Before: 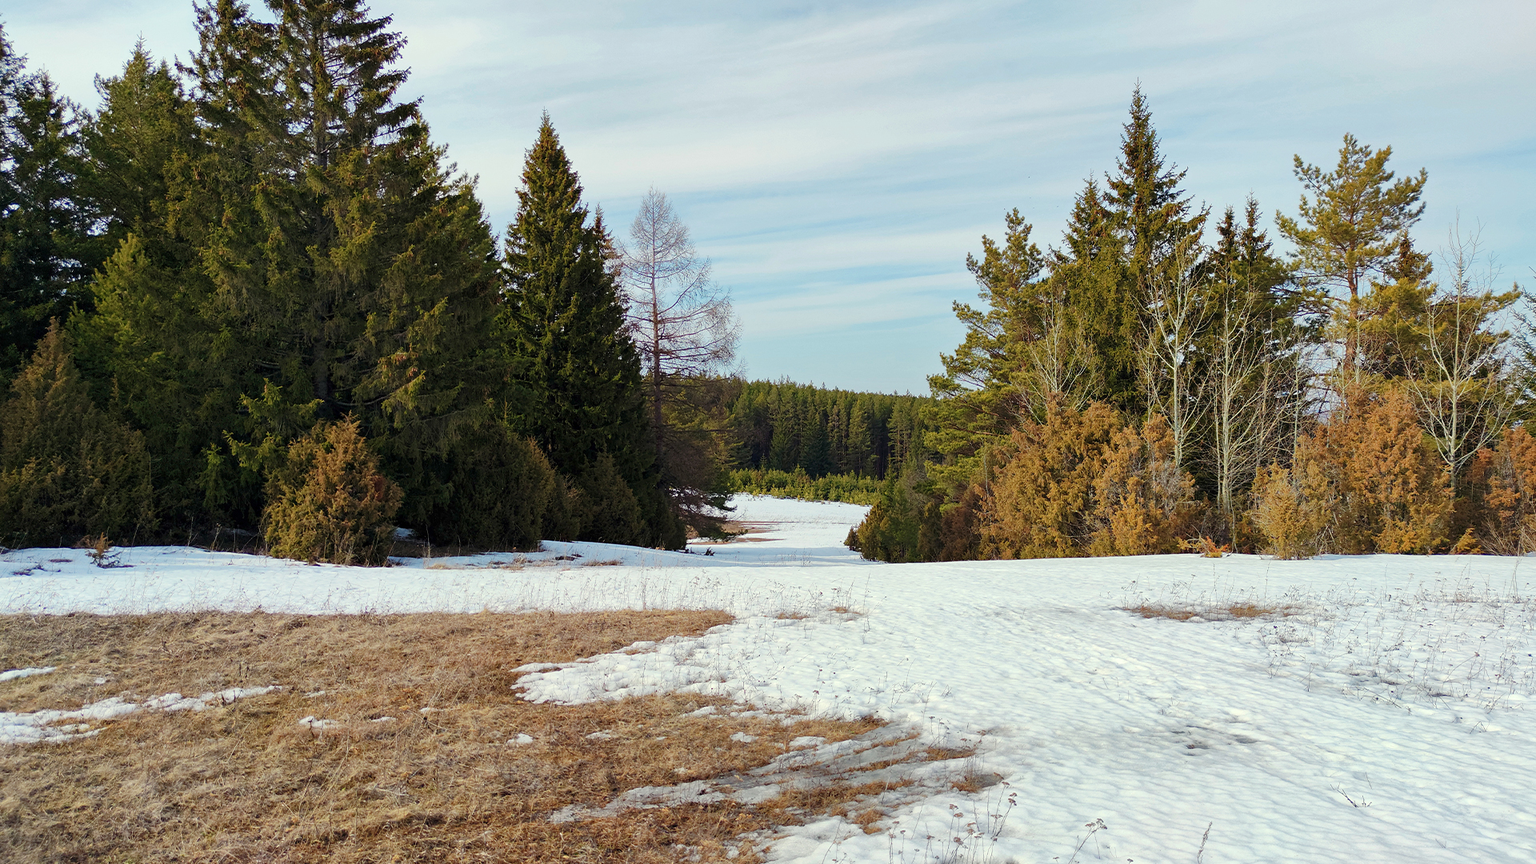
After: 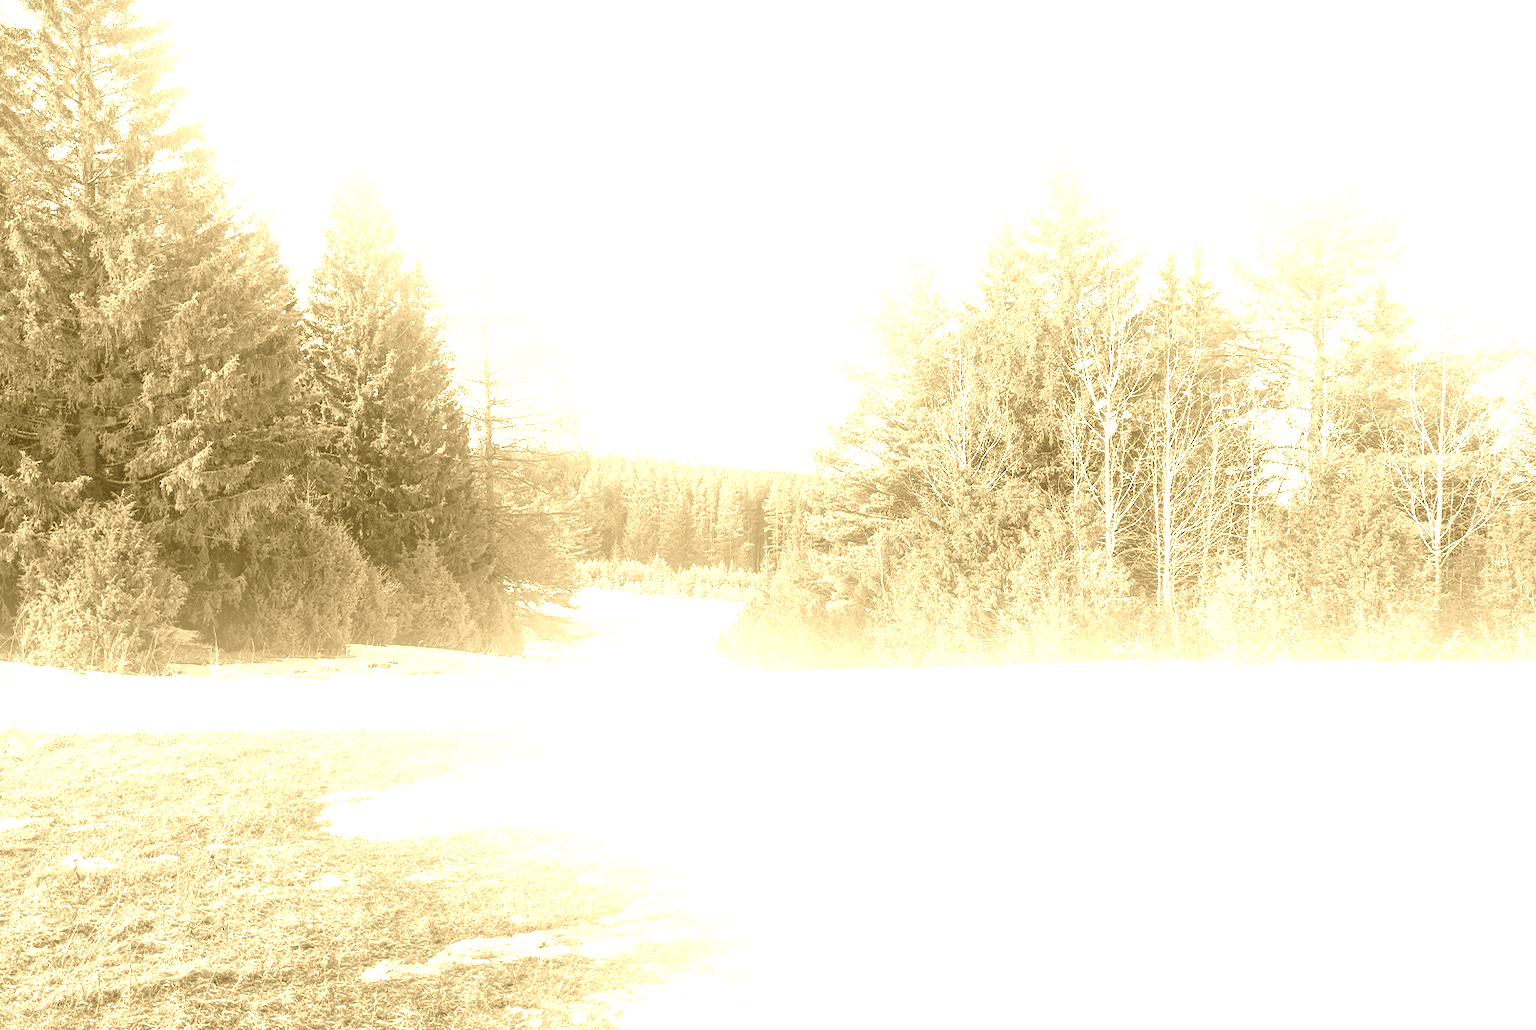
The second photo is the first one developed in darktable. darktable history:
color zones: curves: ch0 [(0.002, 0.589) (0.107, 0.484) (0.146, 0.249) (0.217, 0.352) (0.309, 0.525) (0.39, 0.404) (0.455, 0.169) (0.597, 0.055) (0.724, 0.212) (0.775, 0.691) (0.869, 0.571) (1, 0.587)]; ch1 [(0, 0) (0.143, 0) (0.286, 0) (0.429, 0) (0.571, 0) (0.714, 0) (0.857, 0)]
exposure: black level correction 0, exposure 1.1 EV, compensate exposure bias true, compensate highlight preservation false
colorize: hue 36°, source mix 100%
bloom: on, module defaults
crop: left 16.145%
local contrast: on, module defaults
